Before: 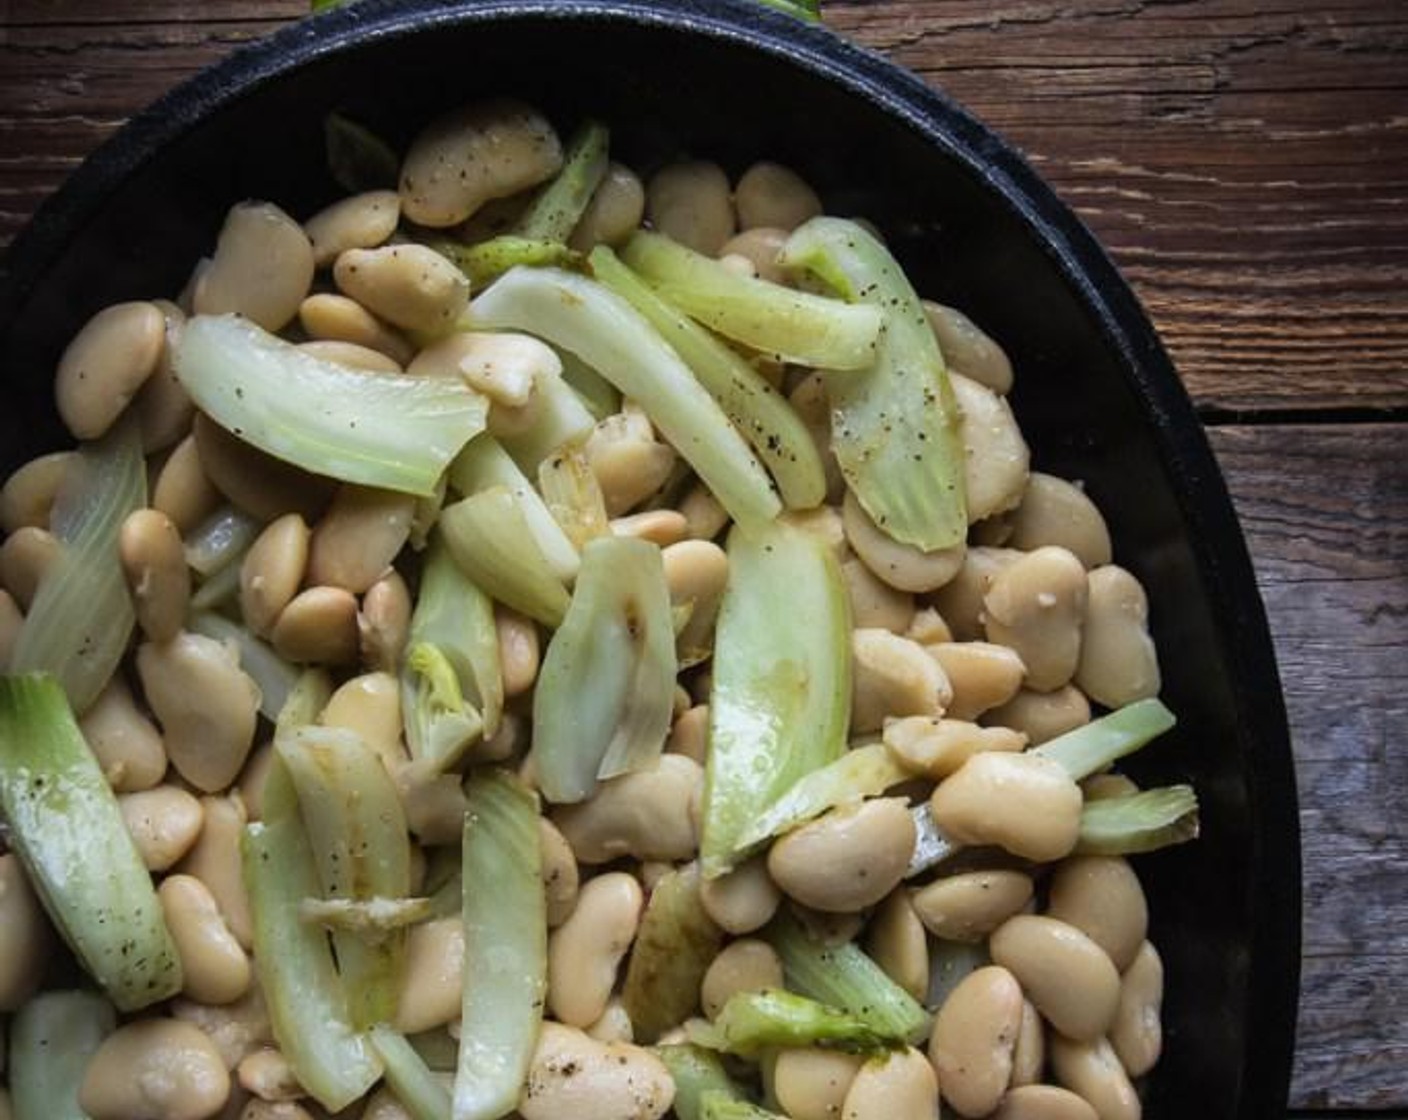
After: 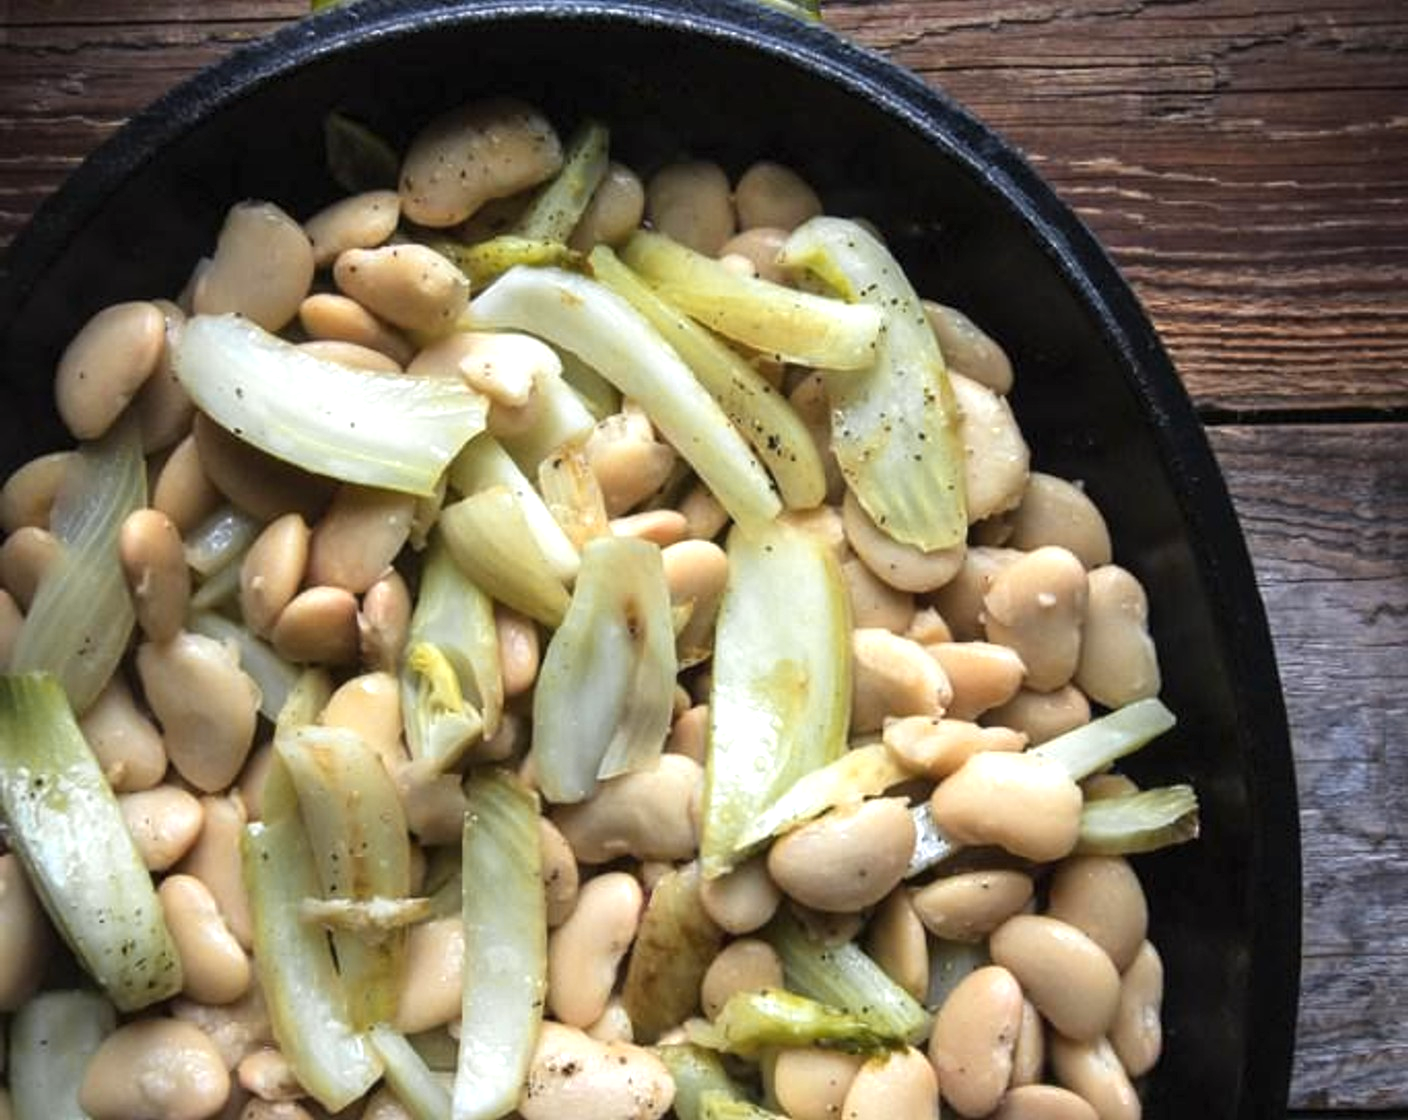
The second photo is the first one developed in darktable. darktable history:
exposure: black level correction 0, exposure 0.7 EV, compensate highlight preservation false
tone equalizer: -8 EV -0.565 EV
color zones: curves: ch1 [(0.29, 0.492) (0.373, 0.185) (0.509, 0.481)]; ch2 [(0.25, 0.462) (0.749, 0.457)]
